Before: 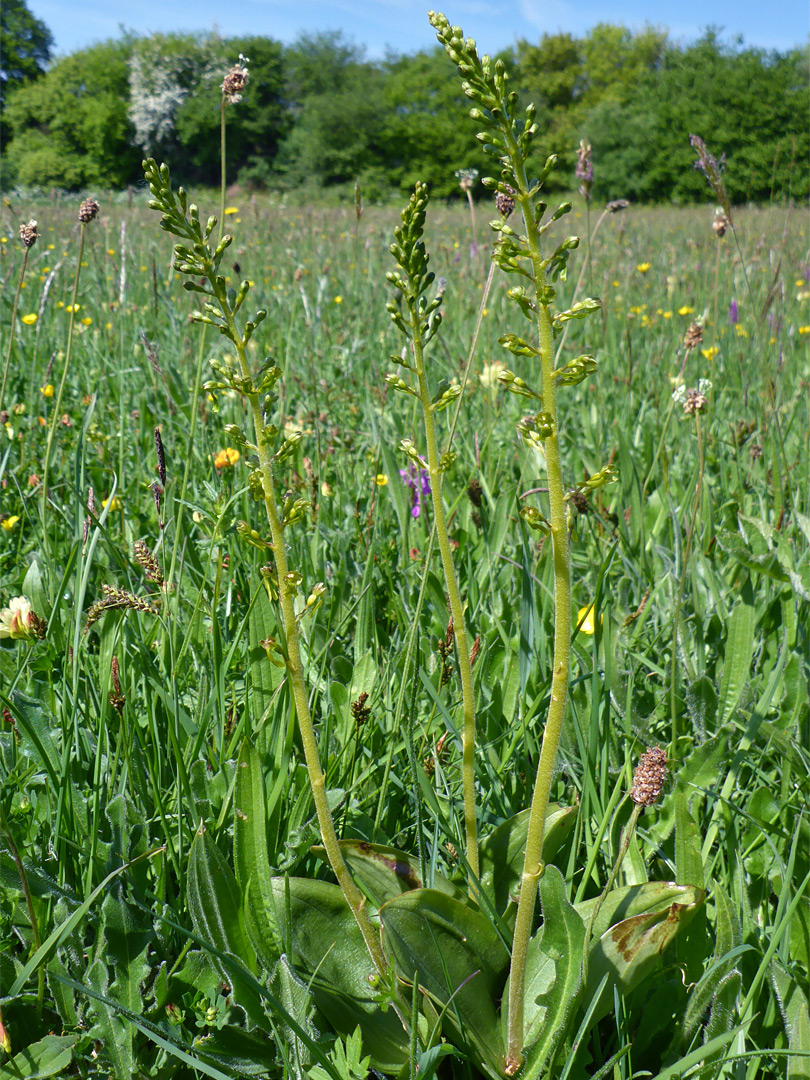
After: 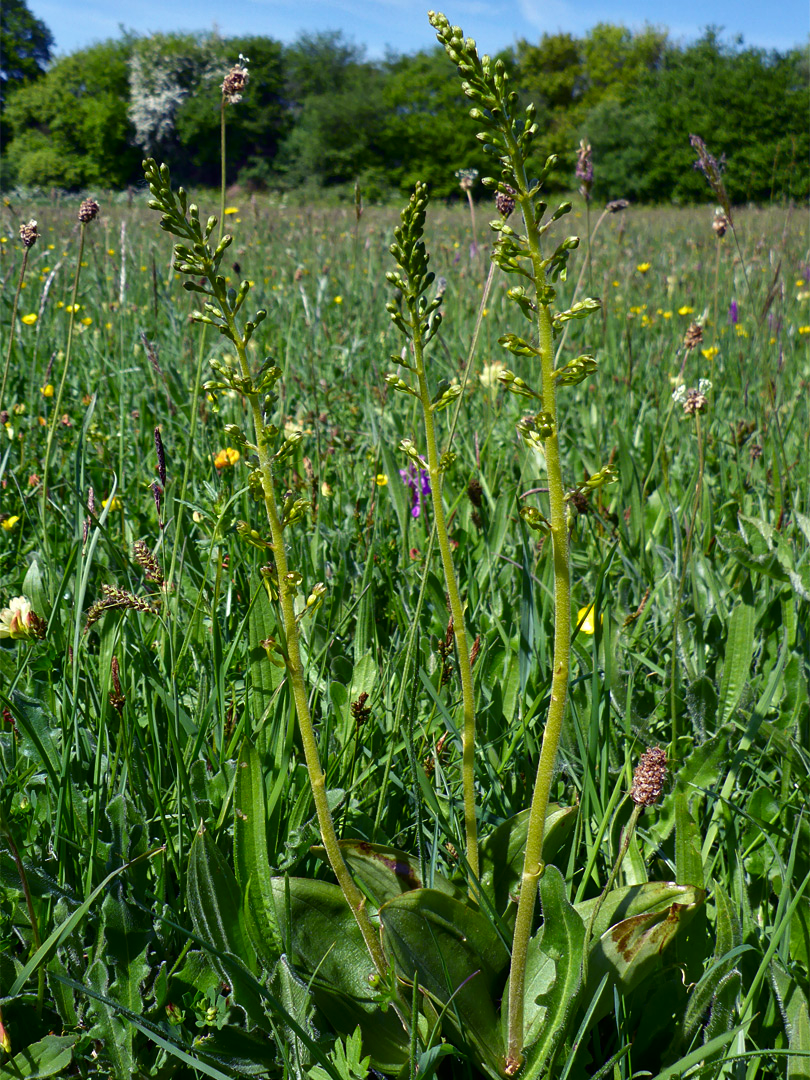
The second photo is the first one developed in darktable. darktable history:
contrast brightness saturation: contrast 0.068, brightness -0.132, saturation 0.059
color balance rgb: shadows lift › luminance -21.507%, shadows lift › chroma 8.951%, shadows lift › hue 285.61°, perceptual saturation grading › global saturation 2.302%
